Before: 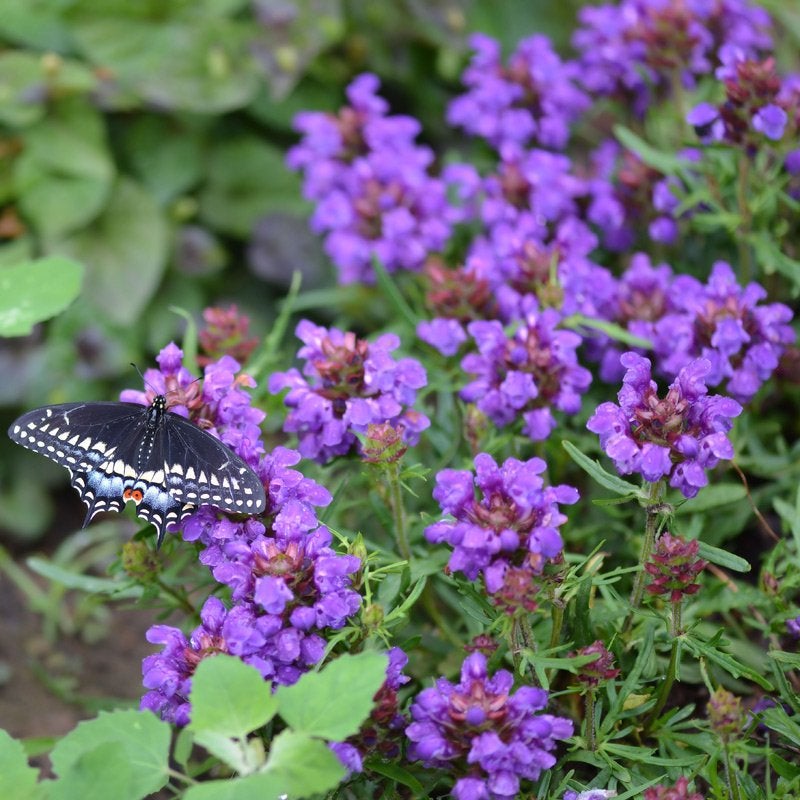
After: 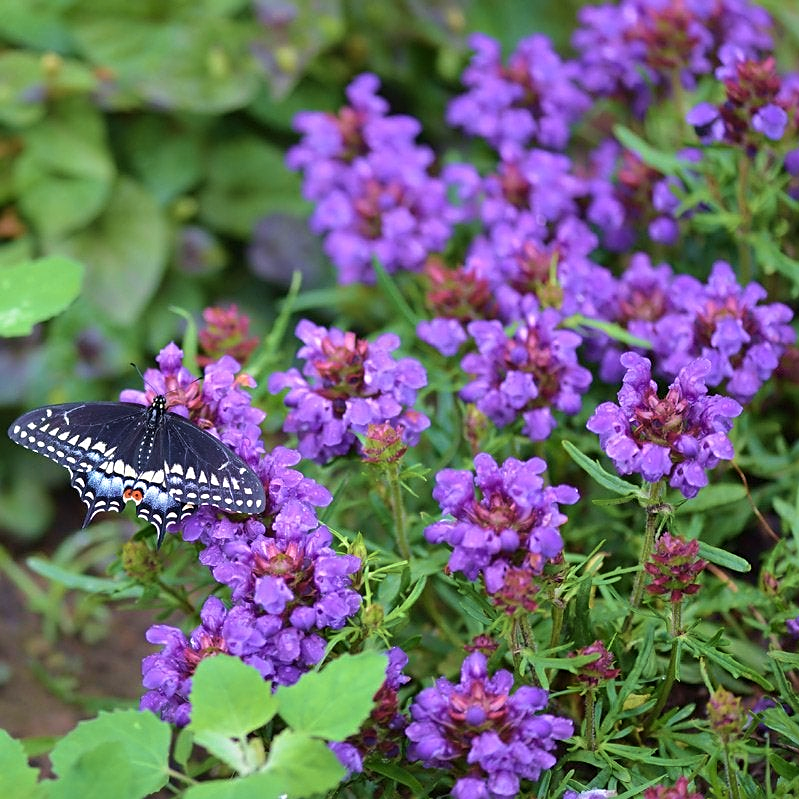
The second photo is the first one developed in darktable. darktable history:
sharpen: on, module defaults
velvia: strength 45%
shadows and highlights: soften with gaussian
